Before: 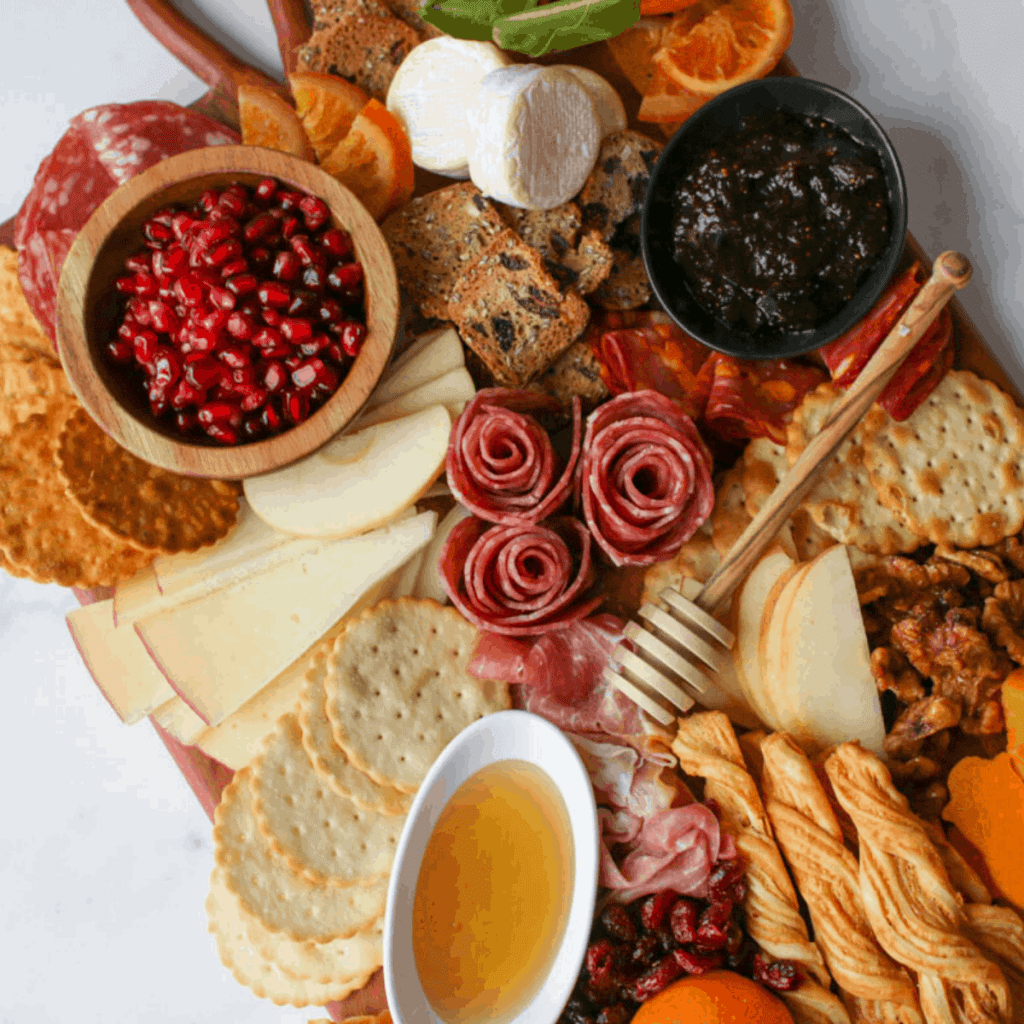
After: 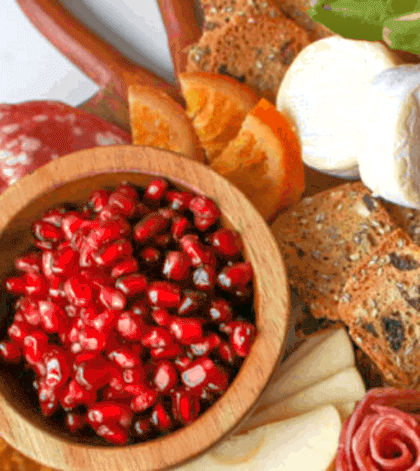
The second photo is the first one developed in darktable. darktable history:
tone equalizer: -7 EV 0.154 EV, -6 EV 0.632 EV, -5 EV 1.12 EV, -4 EV 1.36 EV, -3 EV 1.18 EV, -2 EV 0.6 EV, -1 EV 0.146 EV
crop and rotate: left 10.799%, top 0.055%, right 48.114%, bottom 53.907%
exposure: exposure 0.293 EV, compensate highlight preservation false
